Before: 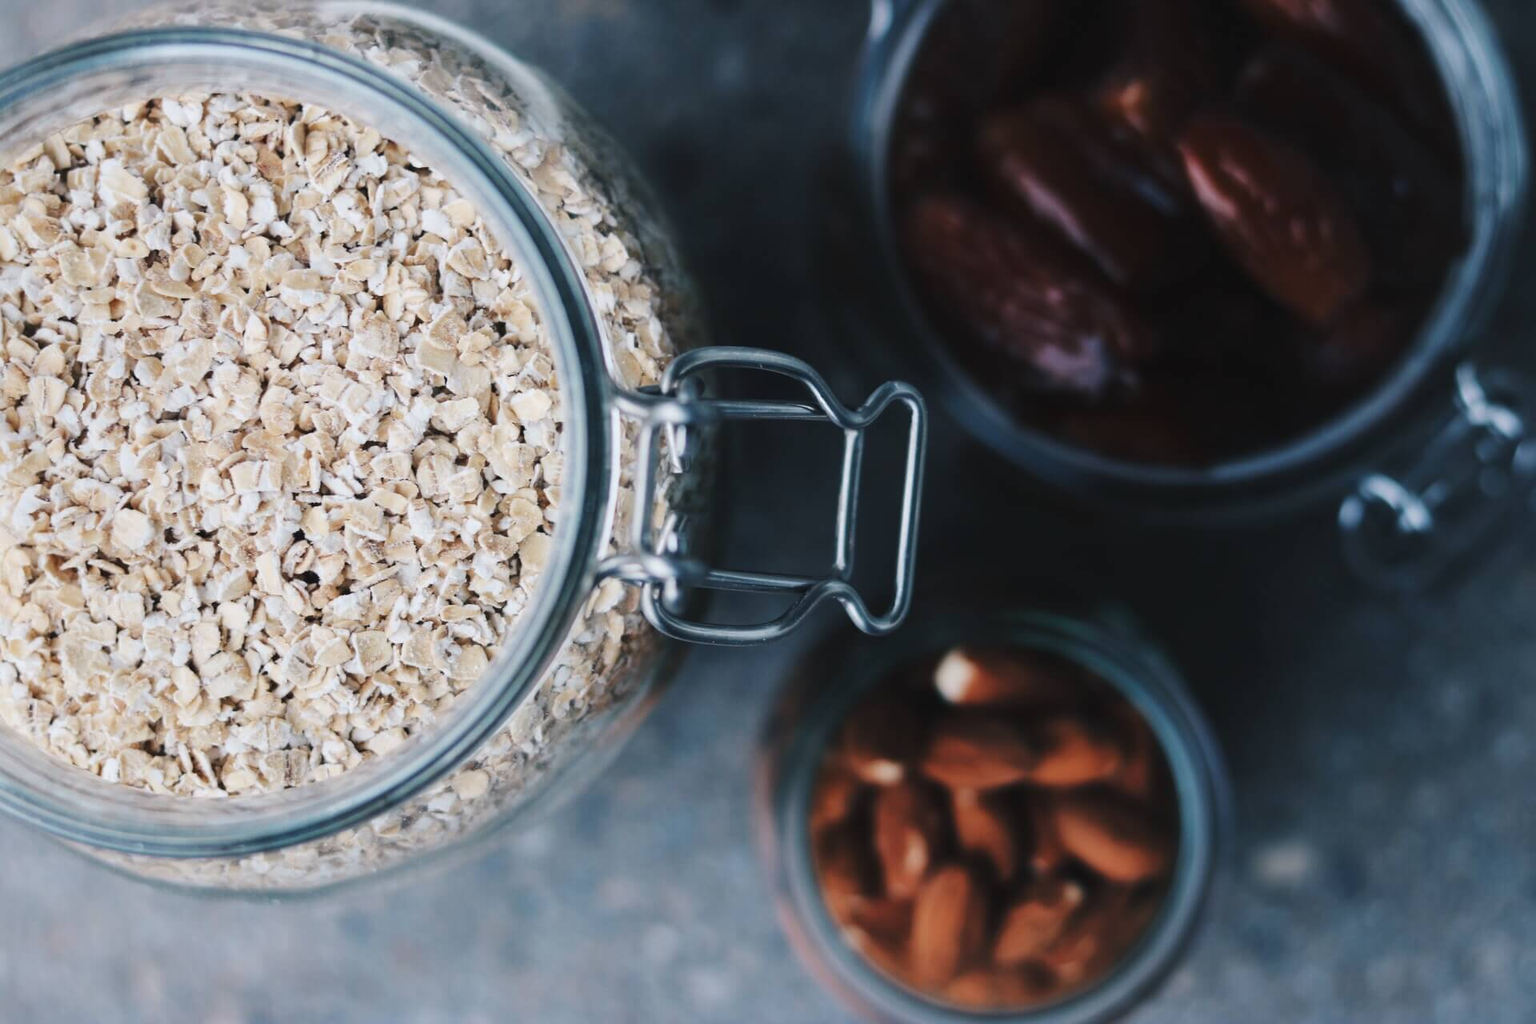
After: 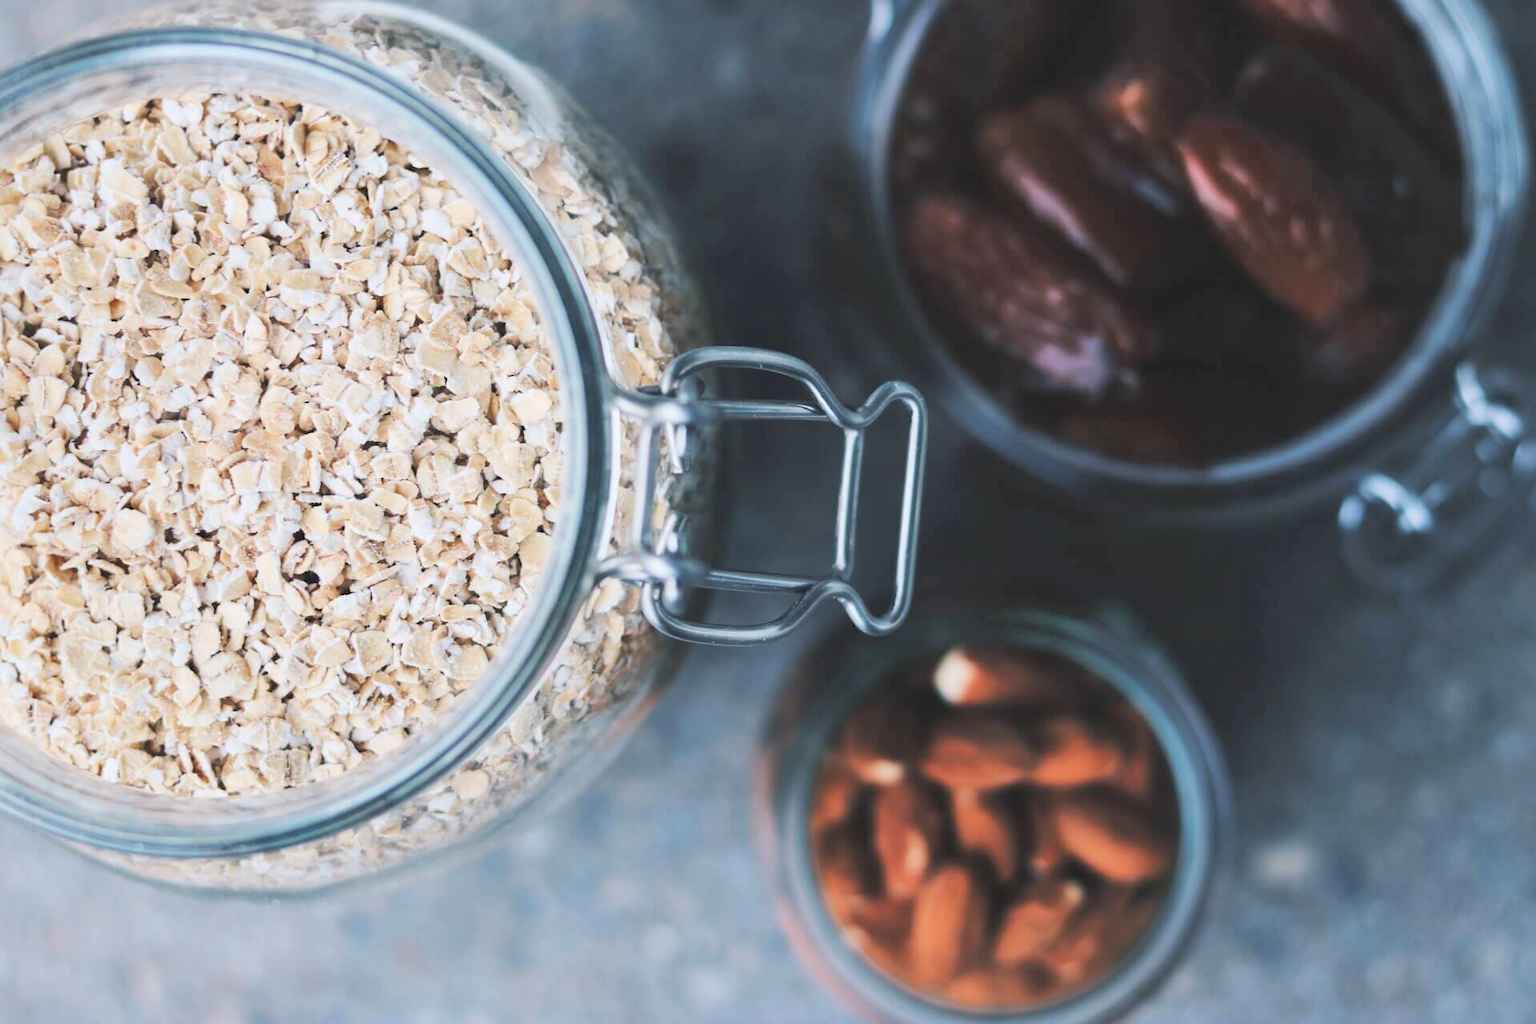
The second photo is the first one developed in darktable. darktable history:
shadows and highlights: shadows 29.32, highlights -29.32, low approximation 0.01, soften with gaussian
contrast brightness saturation: contrast 0.1, brightness 0.3, saturation 0.14
